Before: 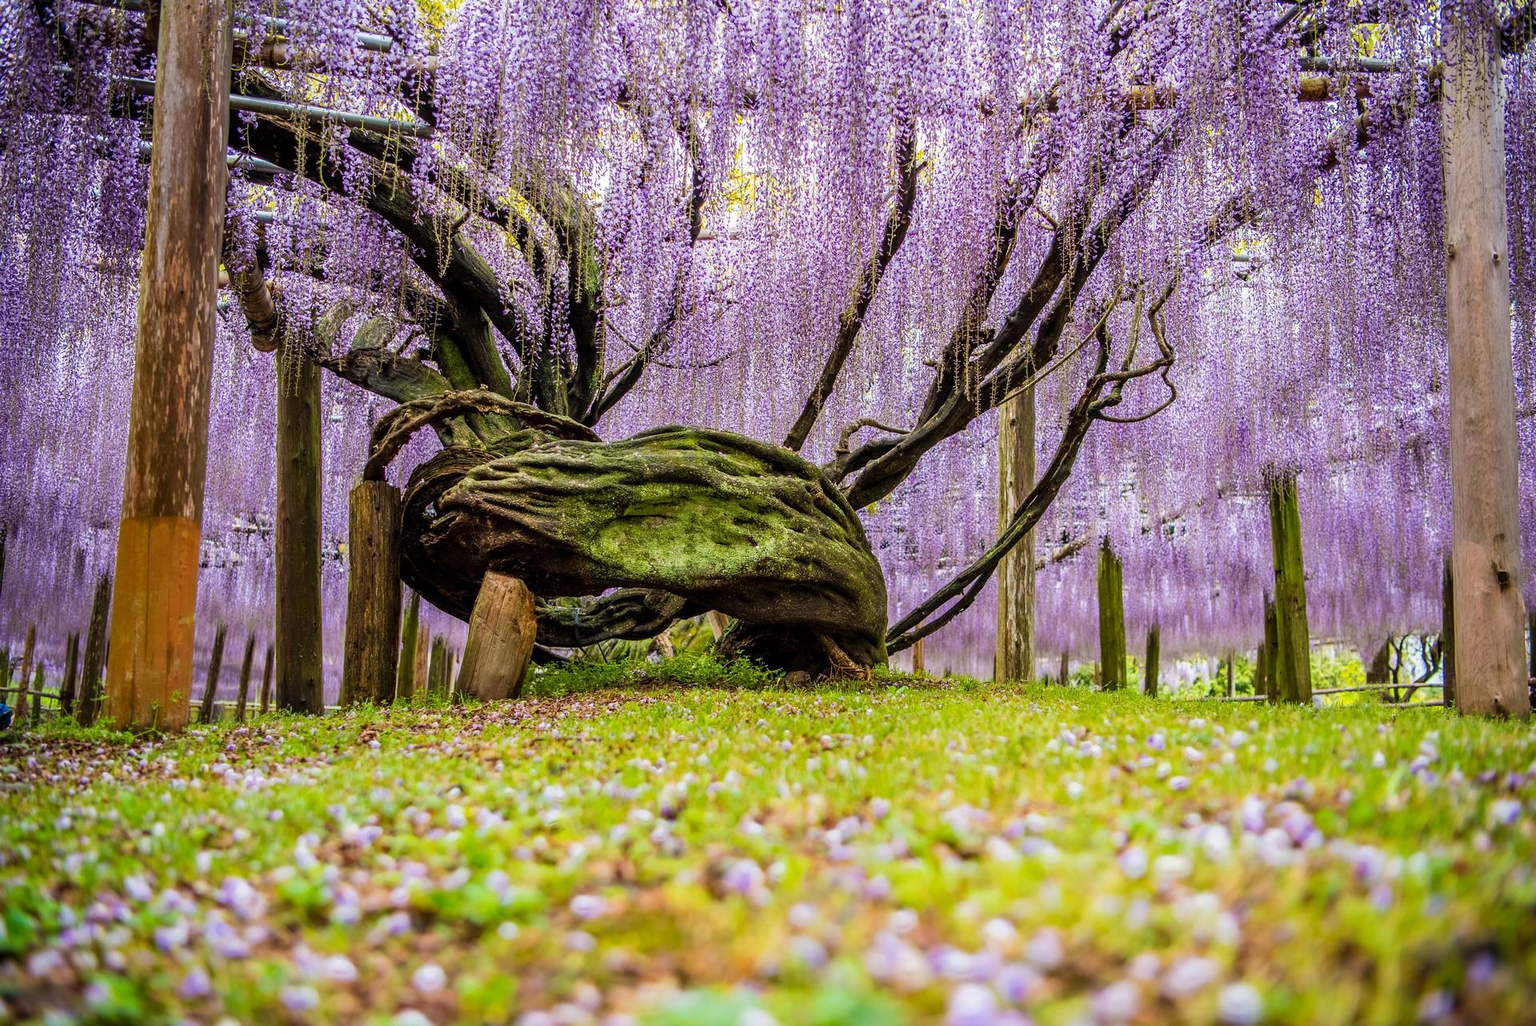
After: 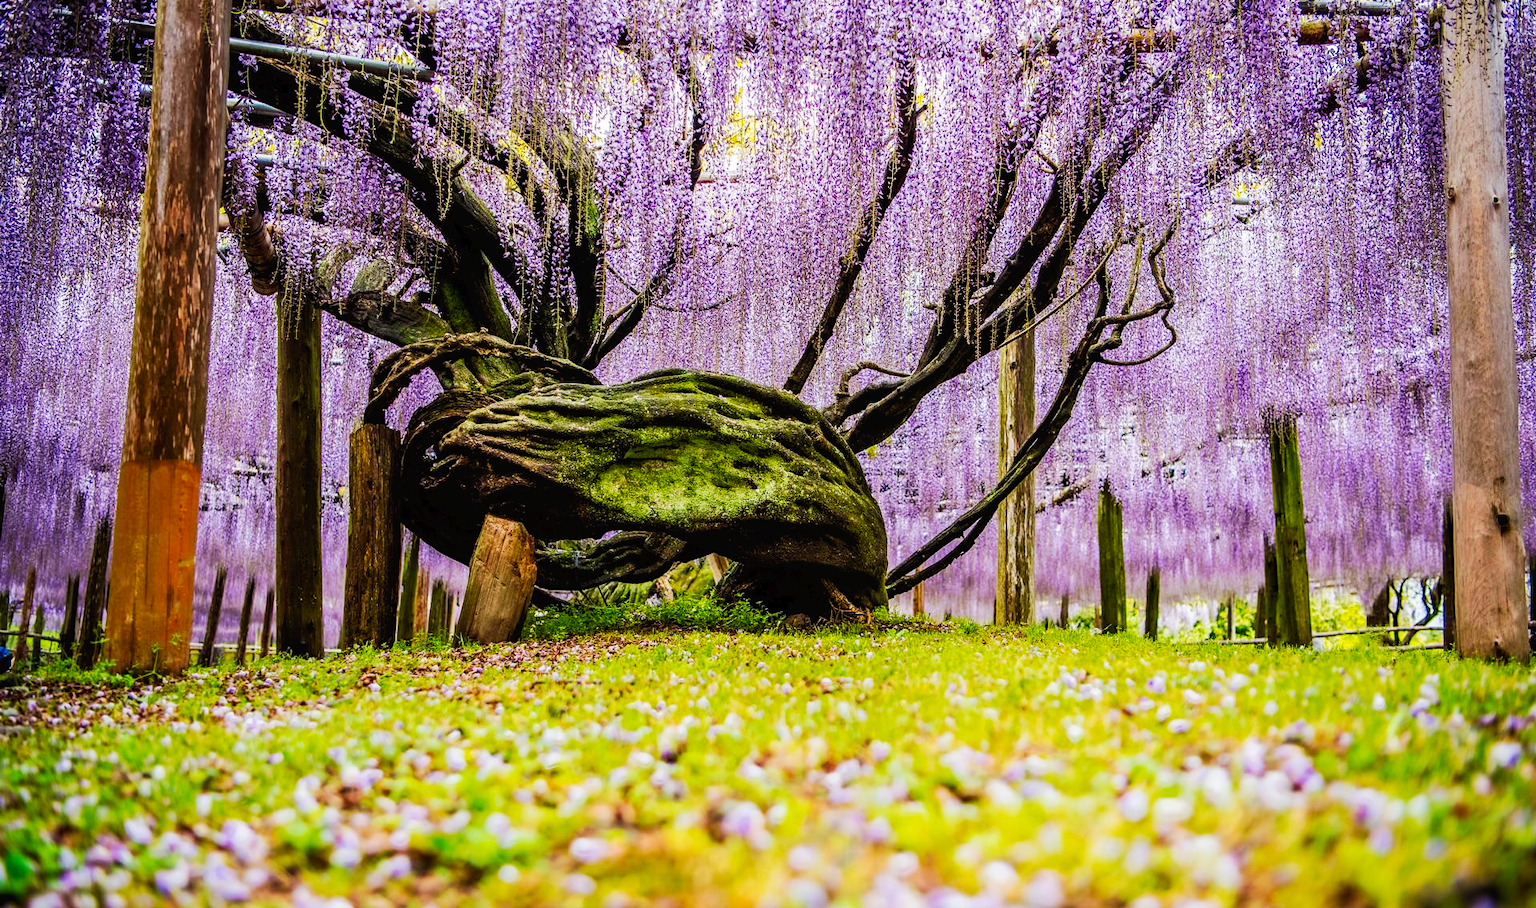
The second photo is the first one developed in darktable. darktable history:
crop and rotate: top 5.602%, bottom 5.793%
tone curve: curves: ch0 [(0, 0) (0.003, 0.016) (0.011, 0.016) (0.025, 0.016) (0.044, 0.016) (0.069, 0.016) (0.1, 0.026) (0.136, 0.047) (0.177, 0.088) (0.224, 0.14) (0.277, 0.2) (0.335, 0.276) (0.399, 0.37) (0.468, 0.47) (0.543, 0.583) (0.623, 0.698) (0.709, 0.779) (0.801, 0.858) (0.898, 0.929) (1, 1)], preserve colors none
